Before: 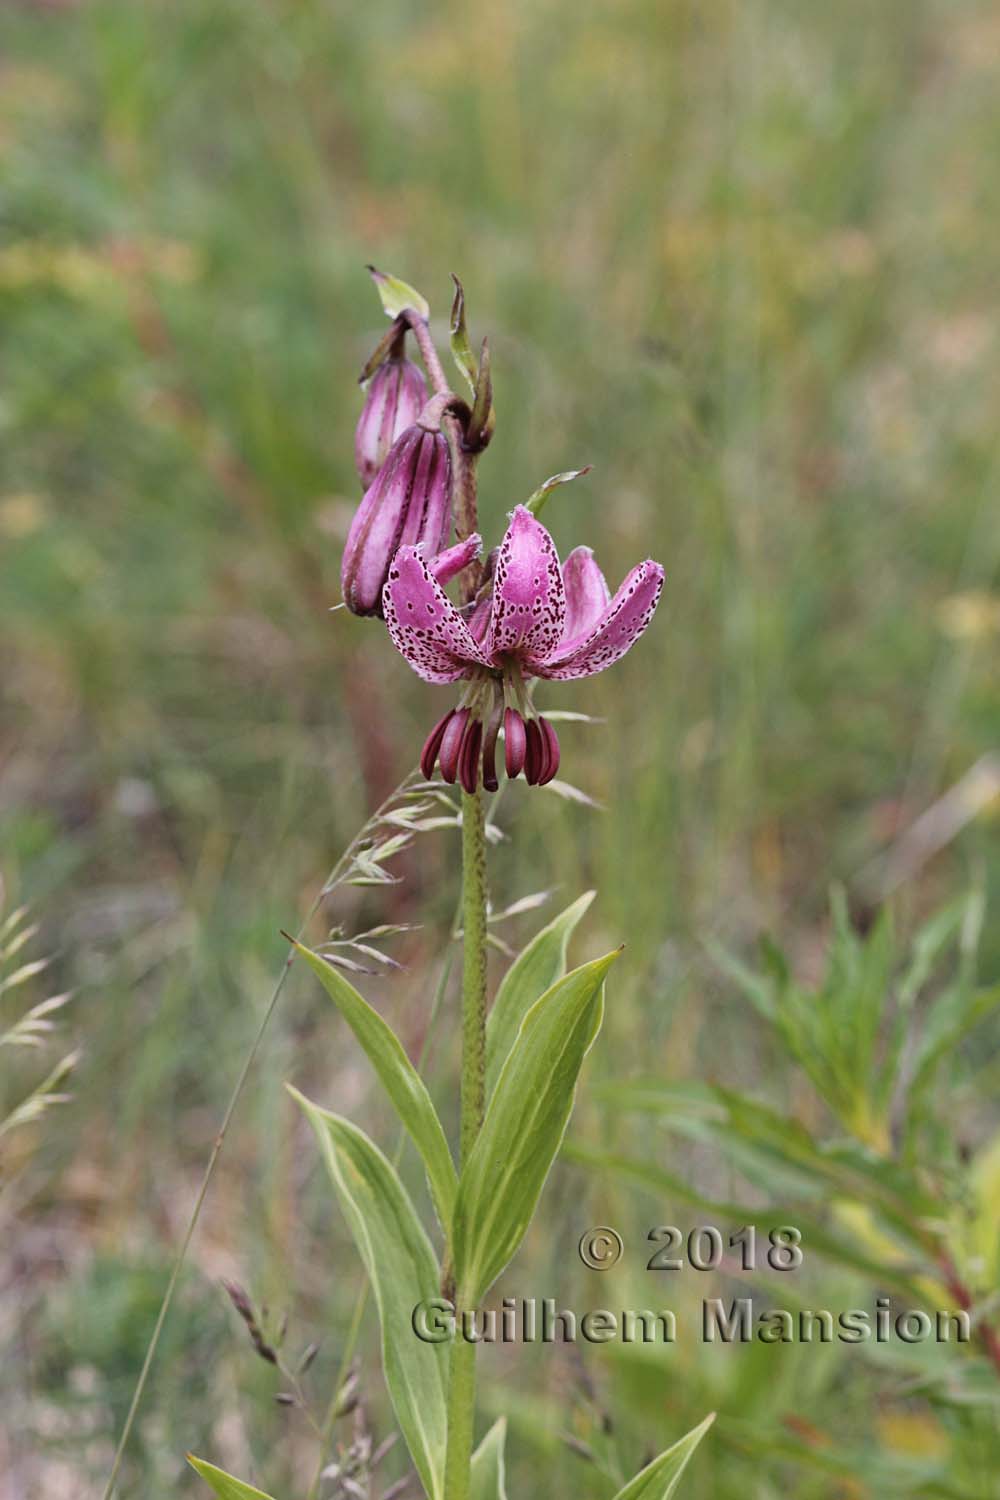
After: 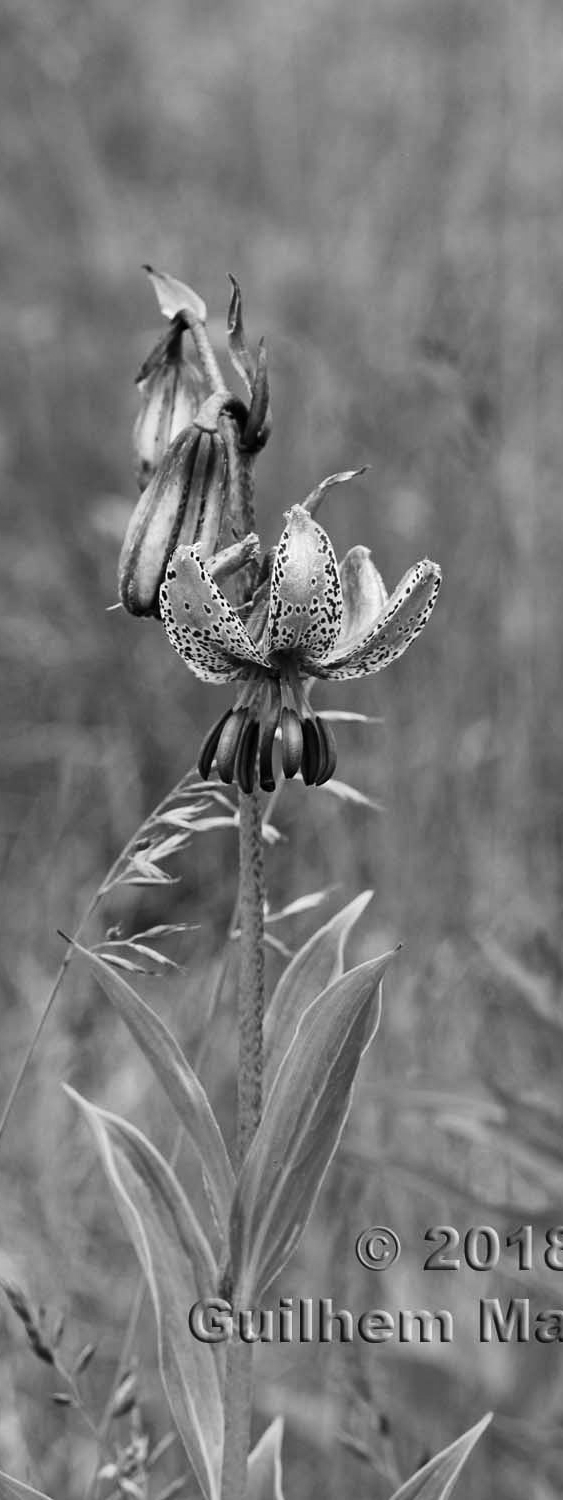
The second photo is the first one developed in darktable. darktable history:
color balance rgb: perceptual saturation grading › global saturation -9.732%, perceptual saturation grading › highlights -26.924%, perceptual saturation grading › shadows 20.792%
exposure: exposure -0.154 EV, compensate exposure bias true, compensate highlight preservation false
local contrast: mode bilateral grid, contrast 19, coarseness 49, detail 119%, midtone range 0.2
crop and rotate: left 22.395%, right 21.253%
color calibration: output gray [0.21, 0.42, 0.37, 0], illuminant Planckian (black body), x 0.368, y 0.36, temperature 4276.9 K
tone equalizer: -8 EV -0.451 EV, -7 EV -0.359 EV, -6 EV -0.346 EV, -5 EV -0.206 EV, -3 EV 0.23 EV, -2 EV 0.328 EV, -1 EV 0.372 EV, +0 EV 0.417 EV, edges refinement/feathering 500, mask exposure compensation -1.57 EV, preserve details no
